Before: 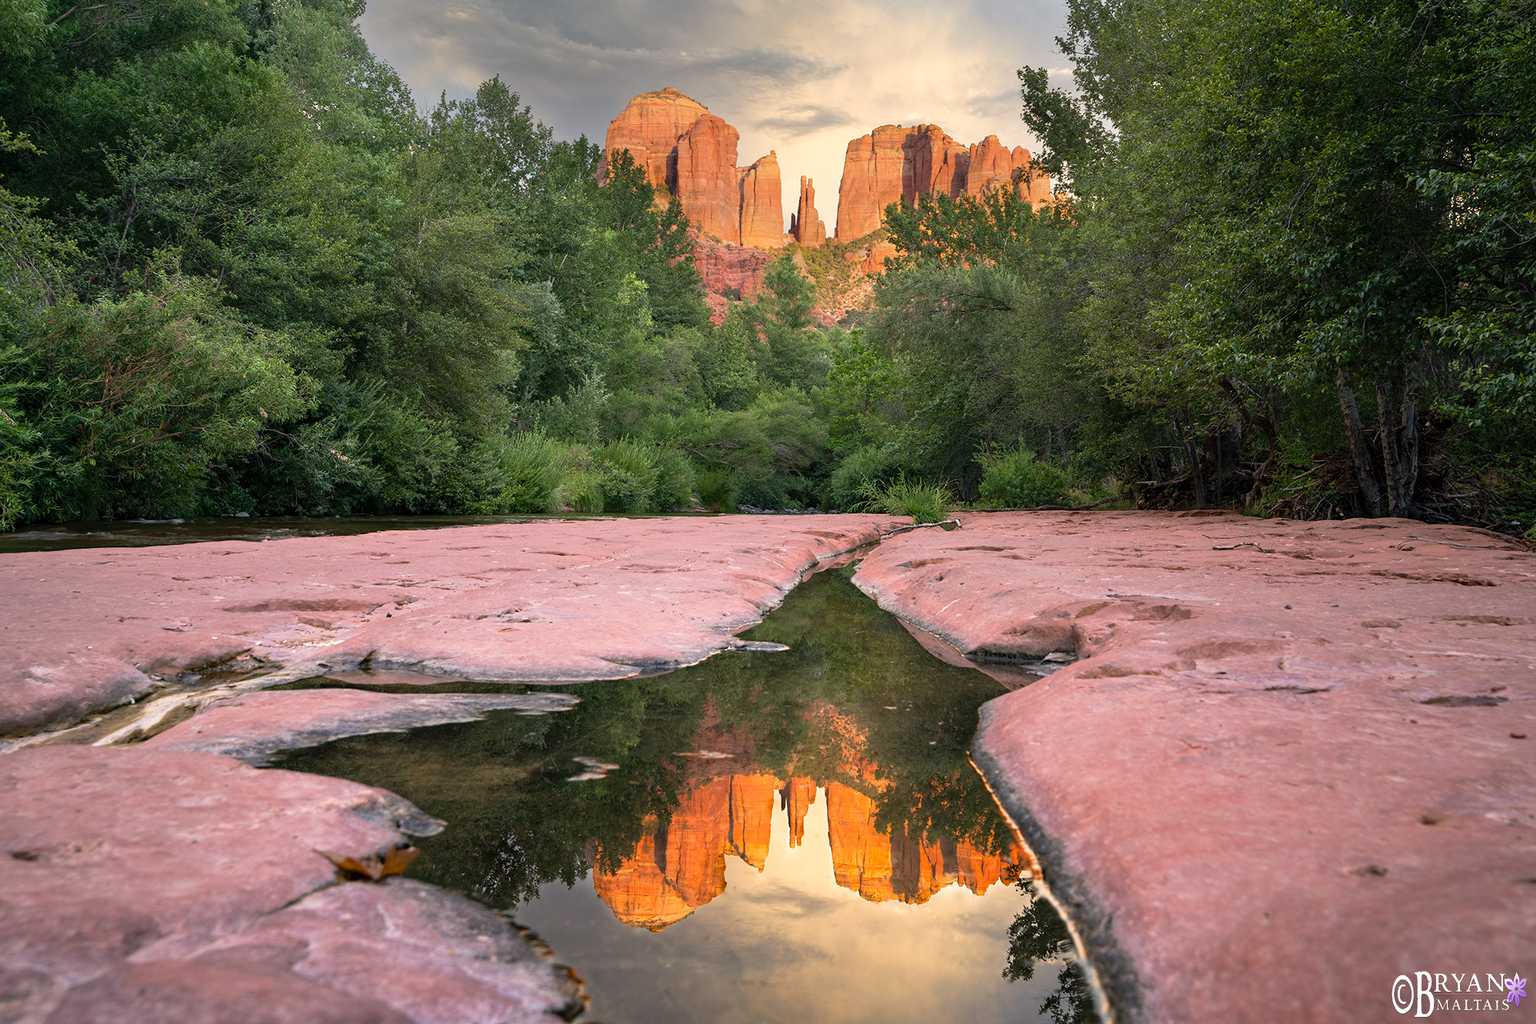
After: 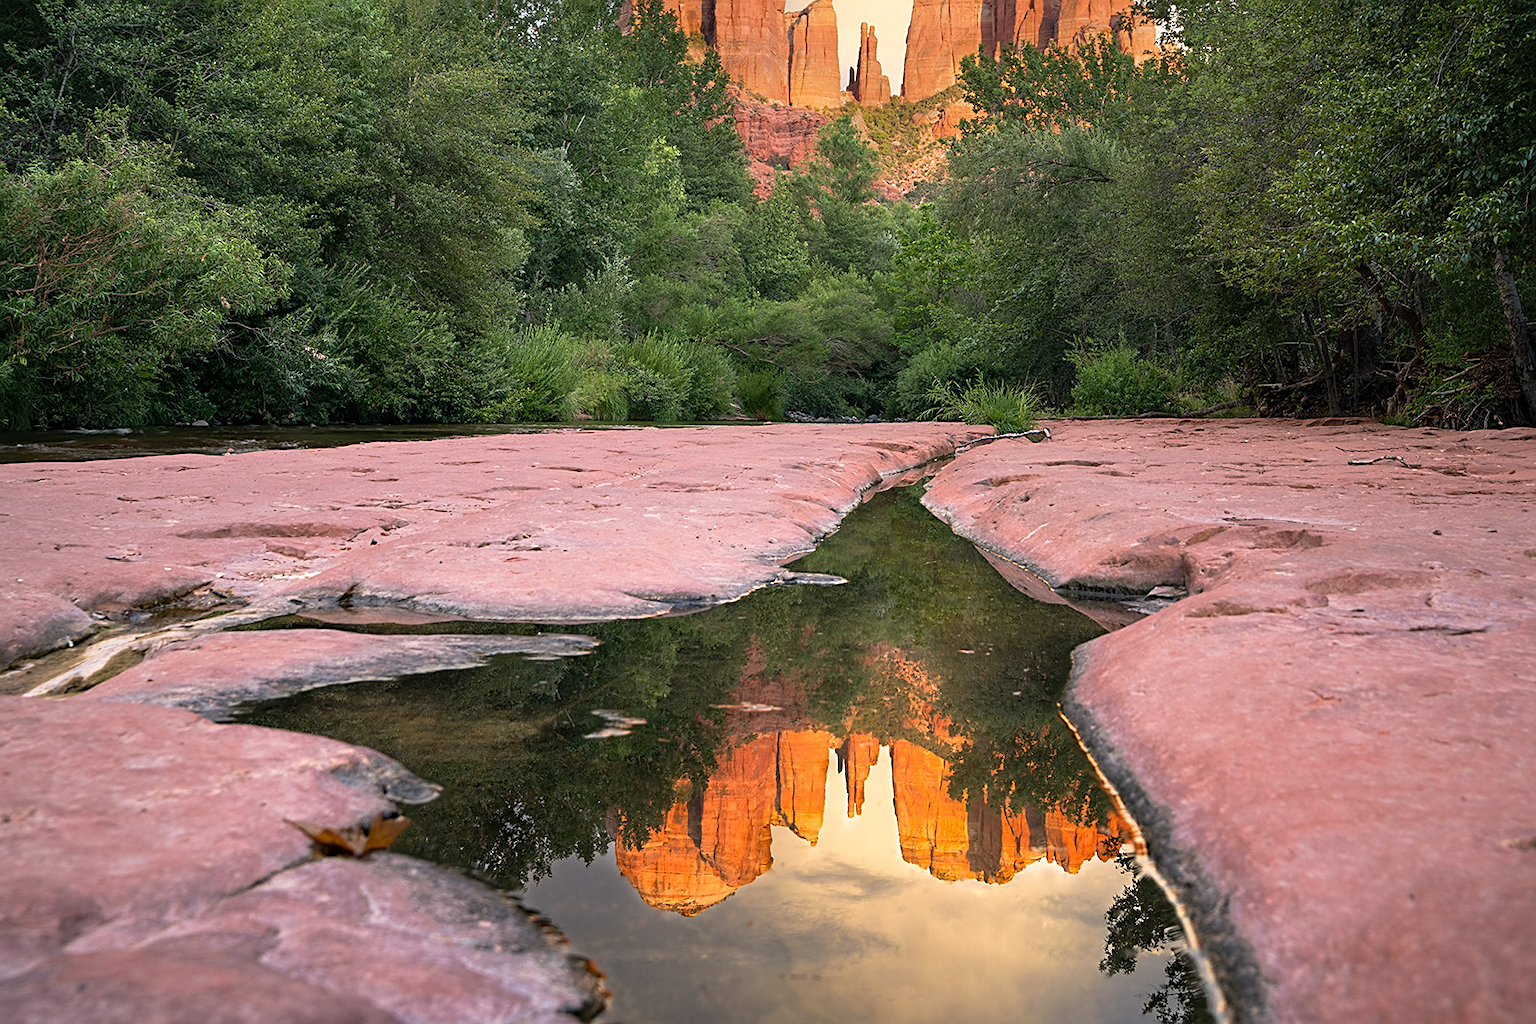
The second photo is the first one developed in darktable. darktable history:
crop and rotate: left 4.761%, top 15.347%, right 10.676%
sharpen: on, module defaults
